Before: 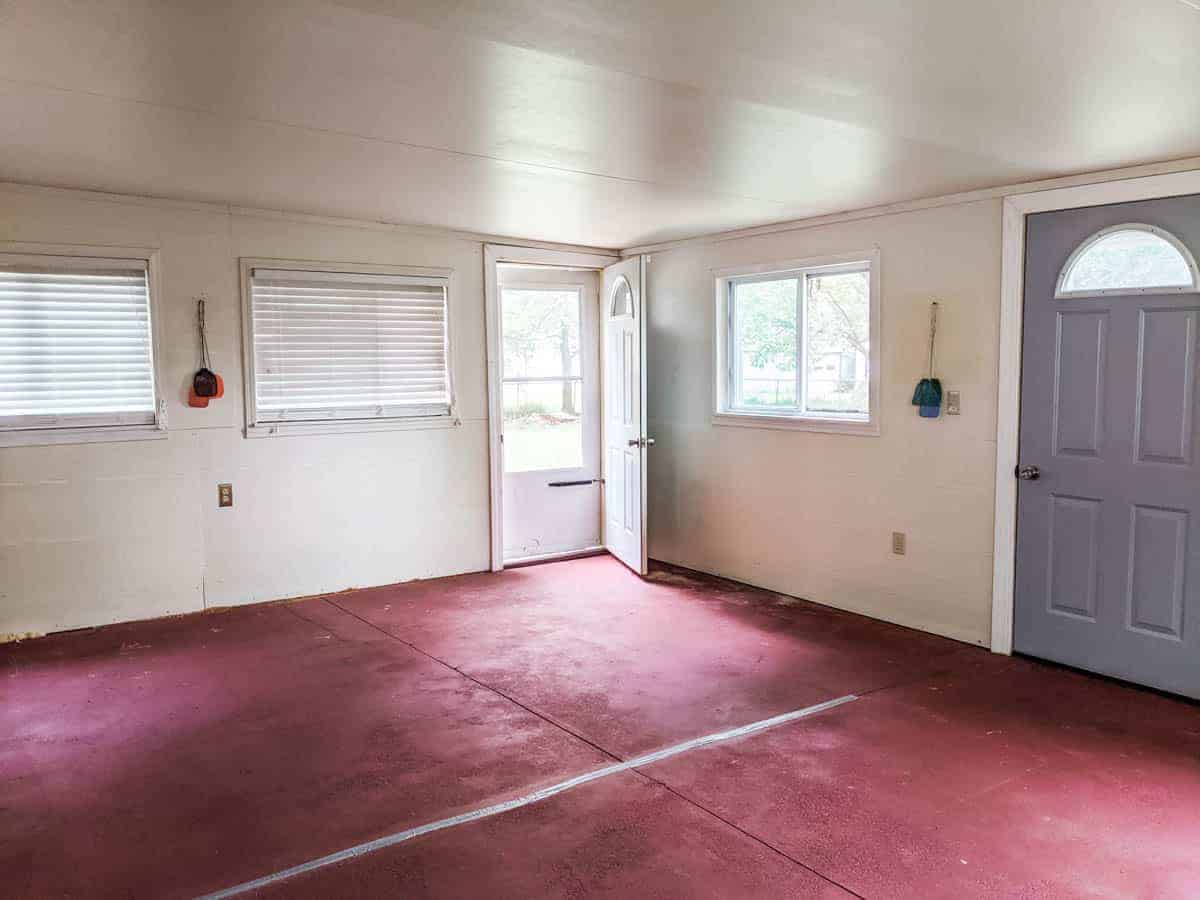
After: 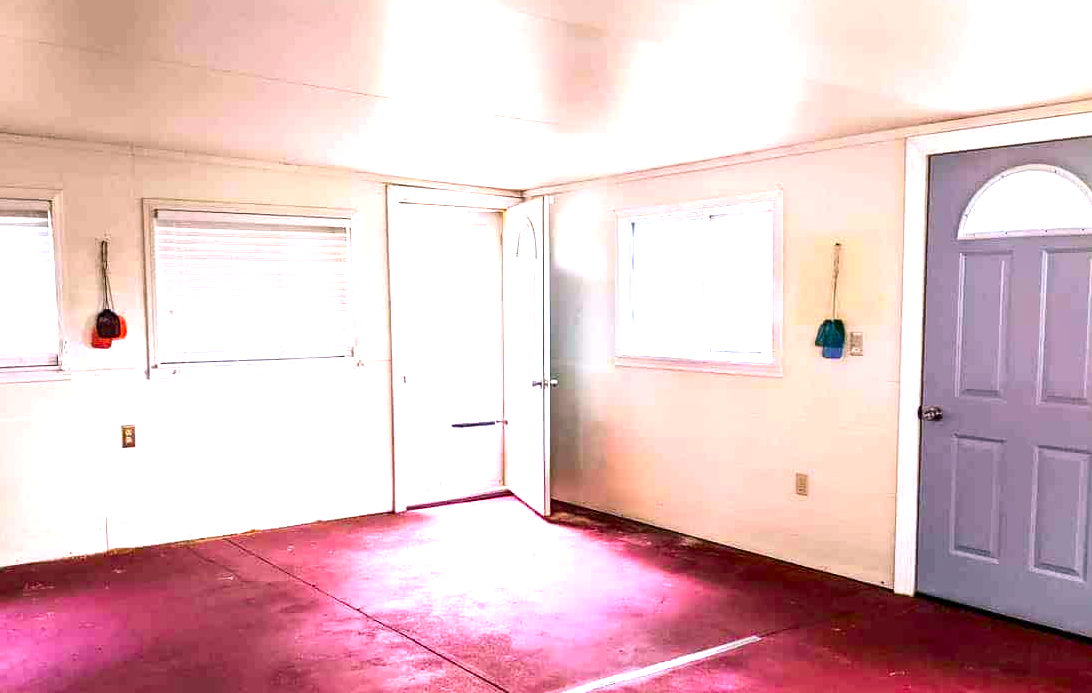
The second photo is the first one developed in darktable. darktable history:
exposure: exposure 1.2 EV, compensate highlight preservation false
tone equalizer: on, module defaults
crop: left 8.155%, top 6.611%, bottom 15.385%
contrast brightness saturation: contrast 0.12, brightness -0.12, saturation 0.2
color balance rgb: shadows lift › chroma 2%, shadows lift › hue 217.2°, power › chroma 0.25%, power › hue 60°, highlights gain › chroma 1.5%, highlights gain › hue 309.6°, global offset › luminance -0.25%, perceptual saturation grading › global saturation 15%, global vibrance 15%
